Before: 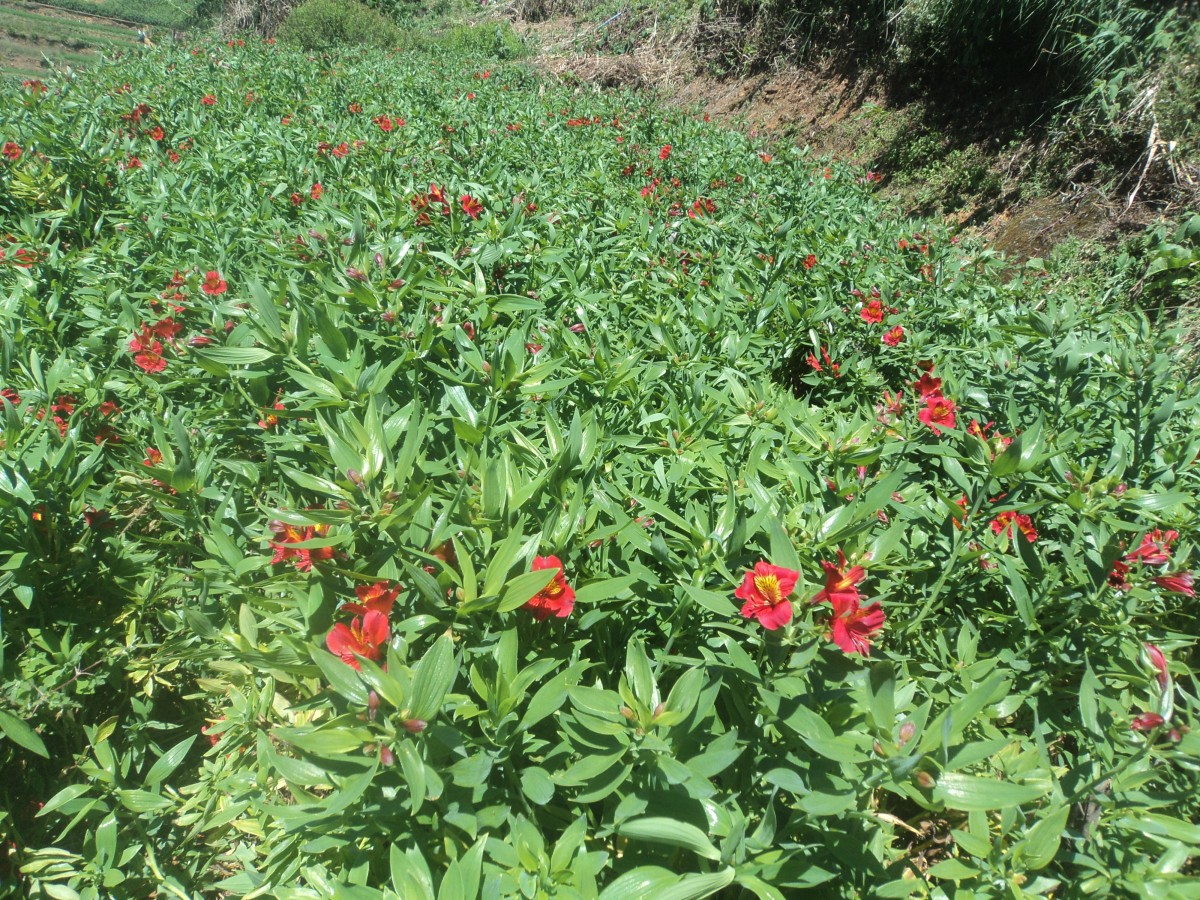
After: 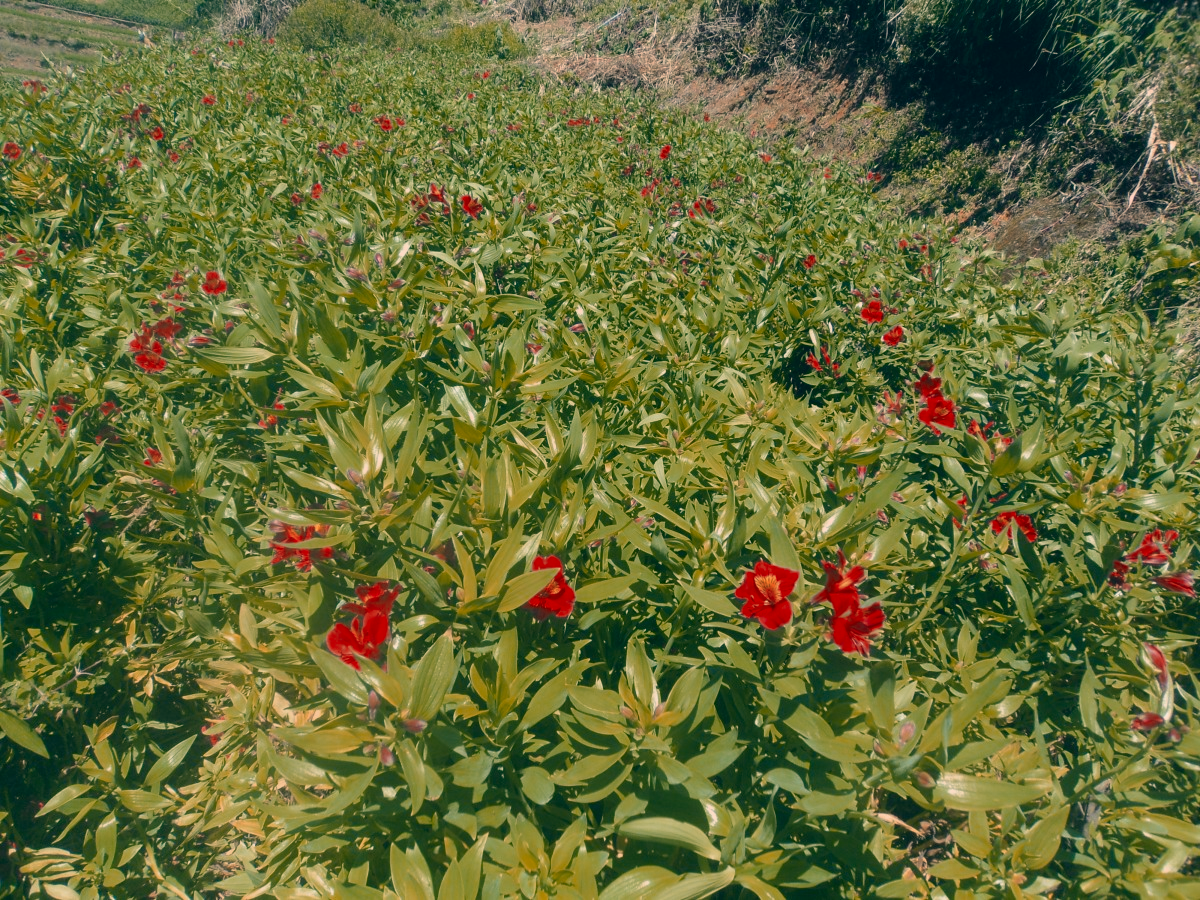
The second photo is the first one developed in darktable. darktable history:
color correction: highlights a* 10.32, highlights b* 14.66, shadows a* -9.59, shadows b* -15.02
color zones: curves: ch0 [(0, 0.299) (0.25, 0.383) (0.456, 0.352) (0.736, 0.571)]; ch1 [(0, 0.63) (0.151, 0.568) (0.254, 0.416) (0.47, 0.558) (0.732, 0.37) (0.909, 0.492)]; ch2 [(0.004, 0.604) (0.158, 0.443) (0.257, 0.403) (0.761, 0.468)]
